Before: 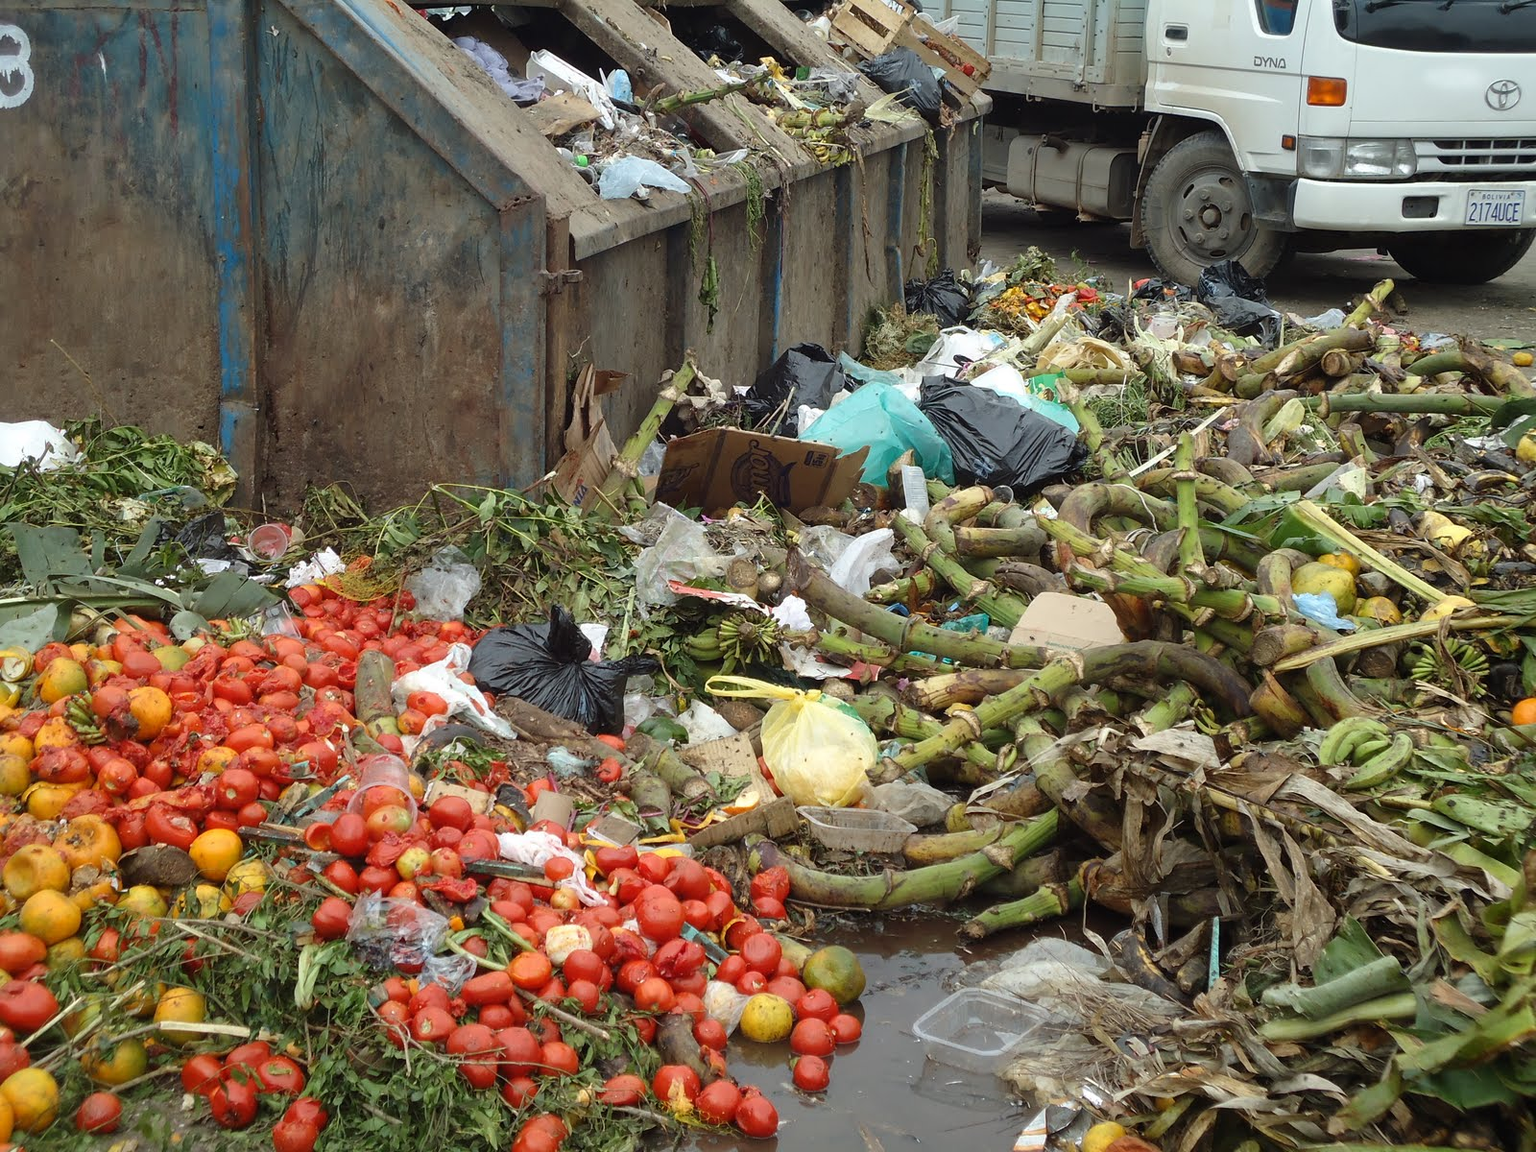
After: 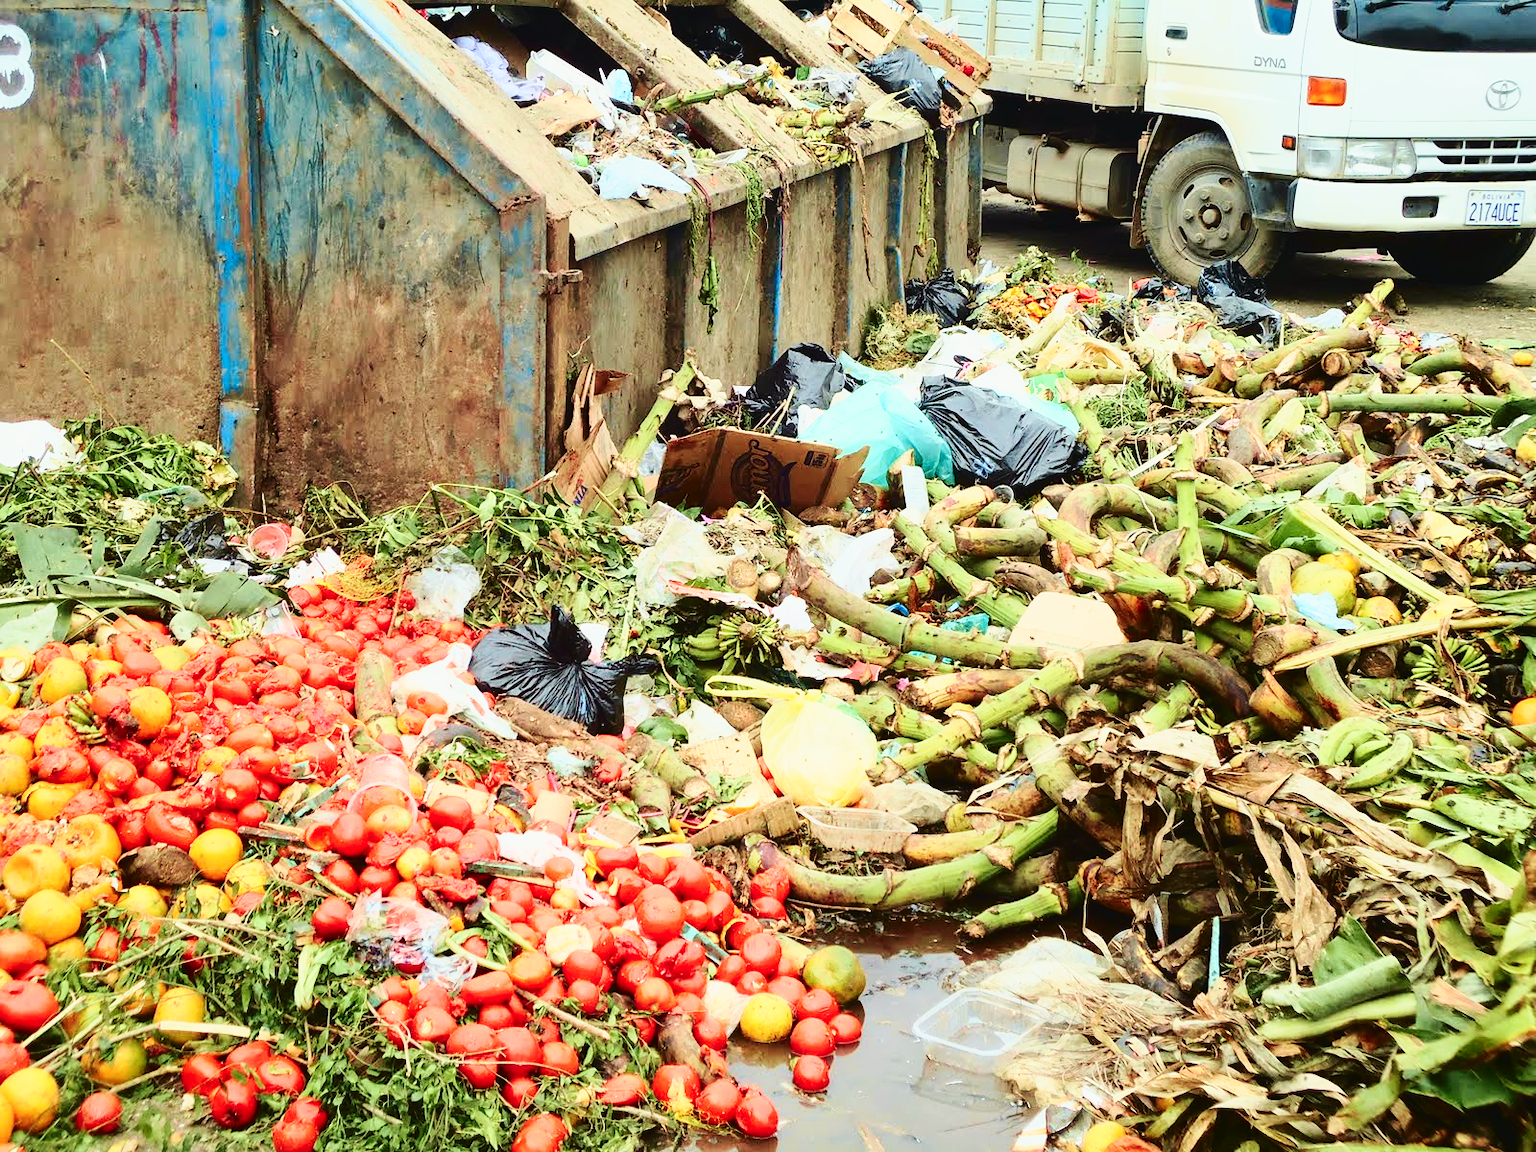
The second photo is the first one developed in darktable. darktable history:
velvia: on, module defaults
tone curve: curves: ch0 [(0.003, 0.032) (0.037, 0.037) (0.142, 0.117) (0.279, 0.311) (0.405, 0.49) (0.526, 0.651) (0.722, 0.857) (0.875, 0.946) (1, 0.98)]; ch1 [(0, 0) (0.305, 0.325) (0.453, 0.437) (0.482, 0.474) (0.501, 0.498) (0.515, 0.523) (0.559, 0.591) (0.6, 0.643) (0.656, 0.707) (1, 1)]; ch2 [(0, 0) (0.323, 0.277) (0.424, 0.396) (0.479, 0.484) (0.499, 0.502) (0.515, 0.537) (0.573, 0.602) (0.653, 0.675) (0.75, 0.756) (1, 1)], color space Lab, independent channels, preserve colors none
base curve: curves: ch0 [(0, 0) (0.028, 0.03) (0.121, 0.232) (0.46, 0.748) (0.859, 0.968) (1, 1)], preserve colors none
